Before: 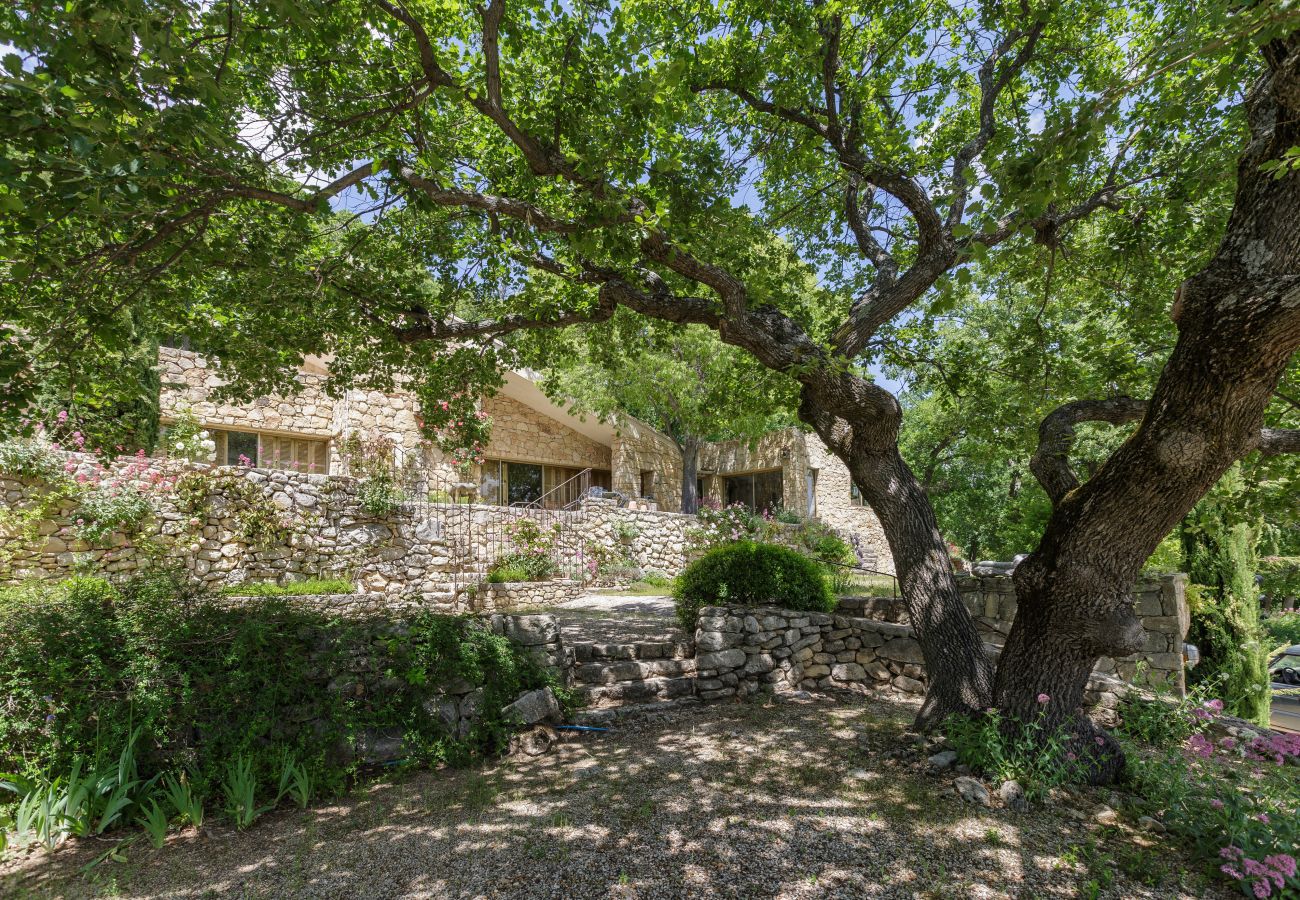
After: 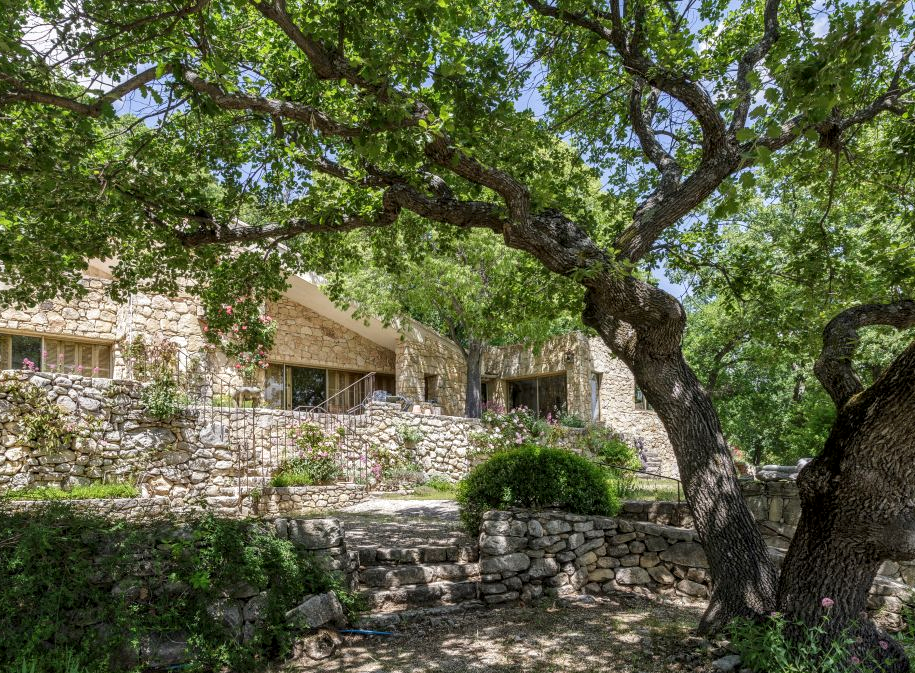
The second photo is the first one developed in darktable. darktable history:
local contrast: on, module defaults
crop and rotate: left 16.637%, top 10.734%, right 12.909%, bottom 14.477%
